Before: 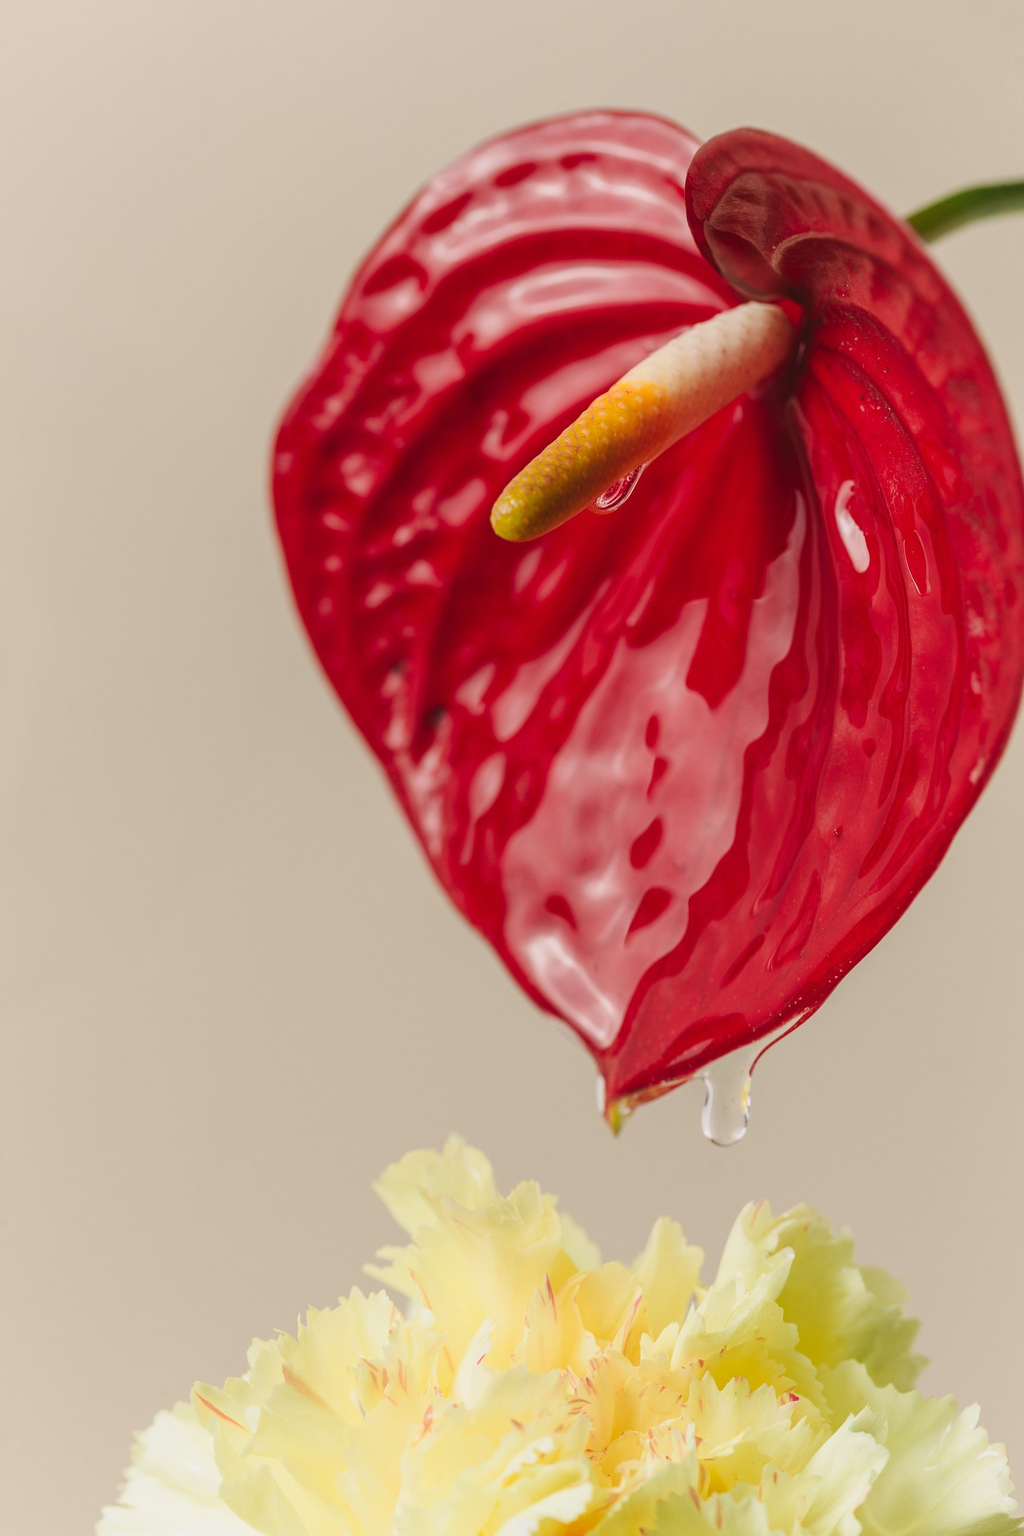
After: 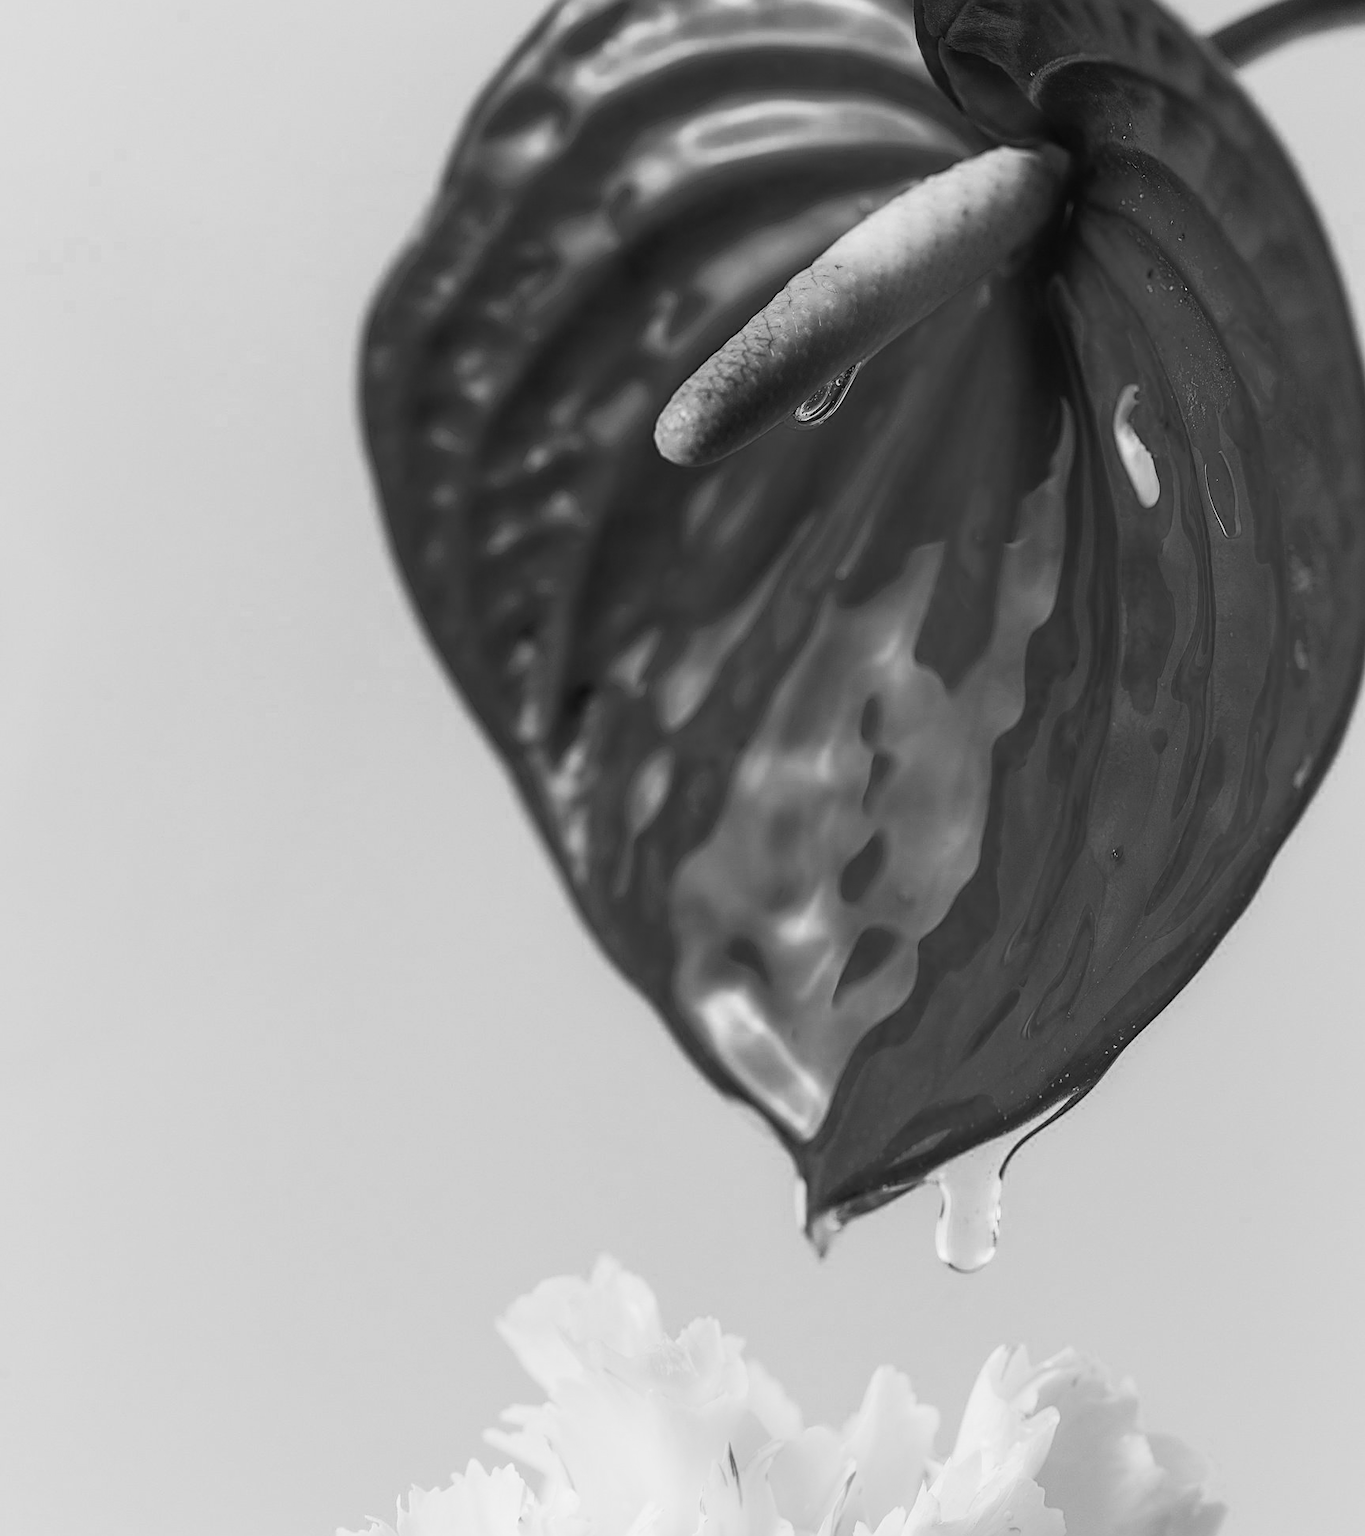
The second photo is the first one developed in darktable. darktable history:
crop and rotate: top 12.5%, bottom 12.5%
monochrome: on, module defaults
color zones: curves: ch0 [(0, 0.5) (0.125, 0.4) (0.25, 0.5) (0.375, 0.4) (0.5, 0.4) (0.625, 0.35) (0.75, 0.35) (0.875, 0.5)]; ch1 [(0, 0.35) (0.125, 0.45) (0.25, 0.35) (0.375, 0.35) (0.5, 0.35) (0.625, 0.35) (0.75, 0.45) (0.875, 0.35)]; ch2 [(0, 0.6) (0.125, 0.5) (0.25, 0.5) (0.375, 0.6) (0.5, 0.6) (0.625, 0.5) (0.75, 0.5) (0.875, 0.5)]
tone curve: curves: ch0 [(0, 0) (0.003, 0.002) (0.011, 0.006) (0.025, 0.014) (0.044, 0.02) (0.069, 0.027) (0.1, 0.036) (0.136, 0.05) (0.177, 0.081) (0.224, 0.118) (0.277, 0.183) (0.335, 0.262) (0.399, 0.351) (0.468, 0.456) (0.543, 0.571) (0.623, 0.692) (0.709, 0.795) (0.801, 0.88) (0.898, 0.948) (1, 1)], preserve colors none
sharpen: on, module defaults
vibrance: on, module defaults
color balance rgb: linear chroma grading › global chroma 15%, perceptual saturation grading › global saturation 30%
